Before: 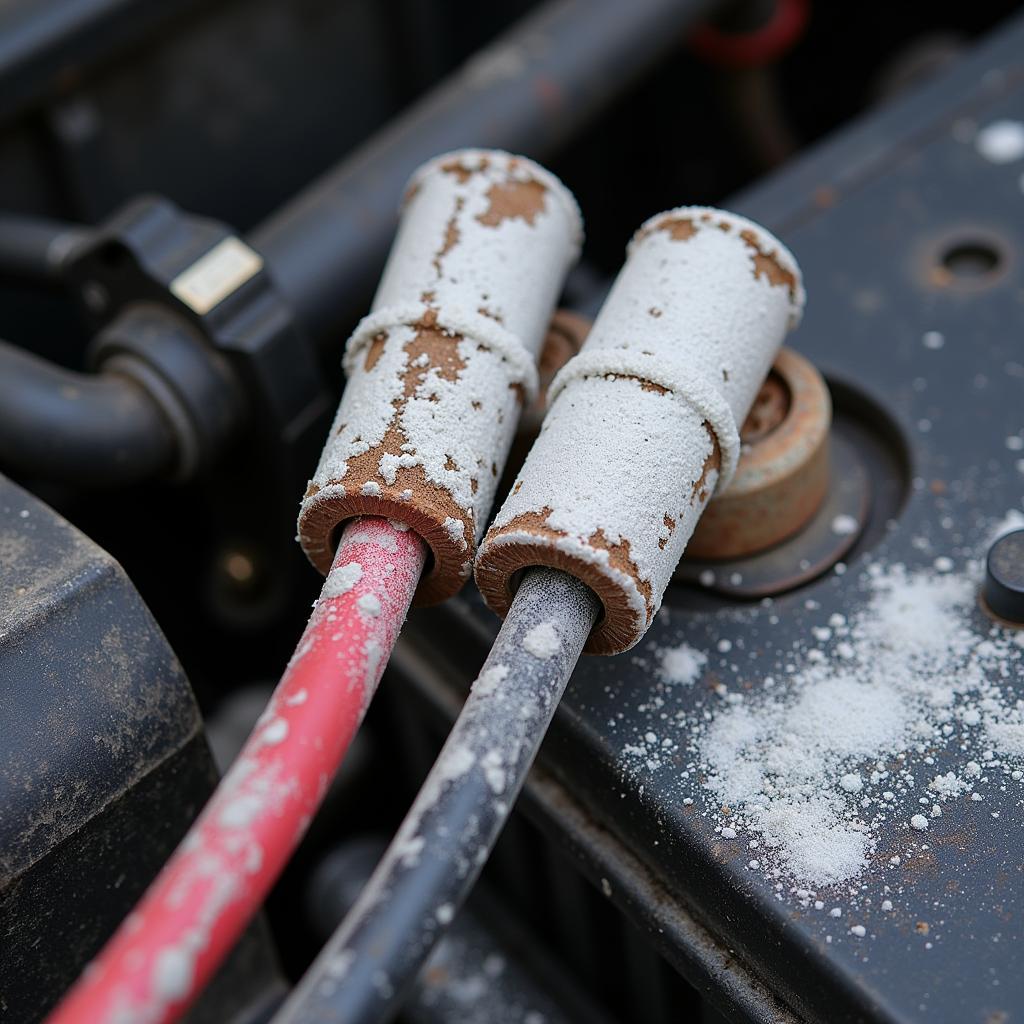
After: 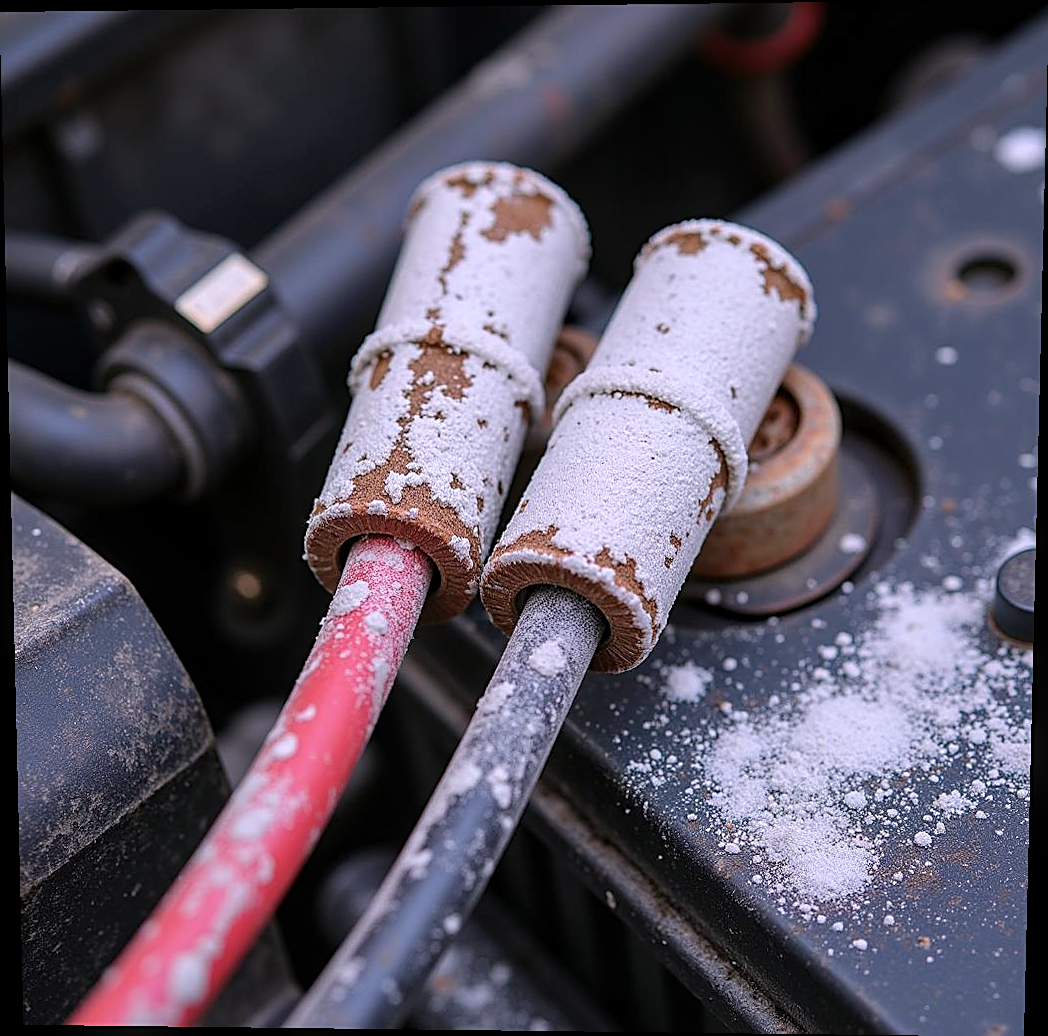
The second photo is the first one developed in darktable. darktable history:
sharpen: on, module defaults
local contrast: on, module defaults
white balance: red 1.066, blue 1.119
rotate and perspective: lens shift (vertical) 0.048, lens shift (horizontal) -0.024, automatic cropping off
